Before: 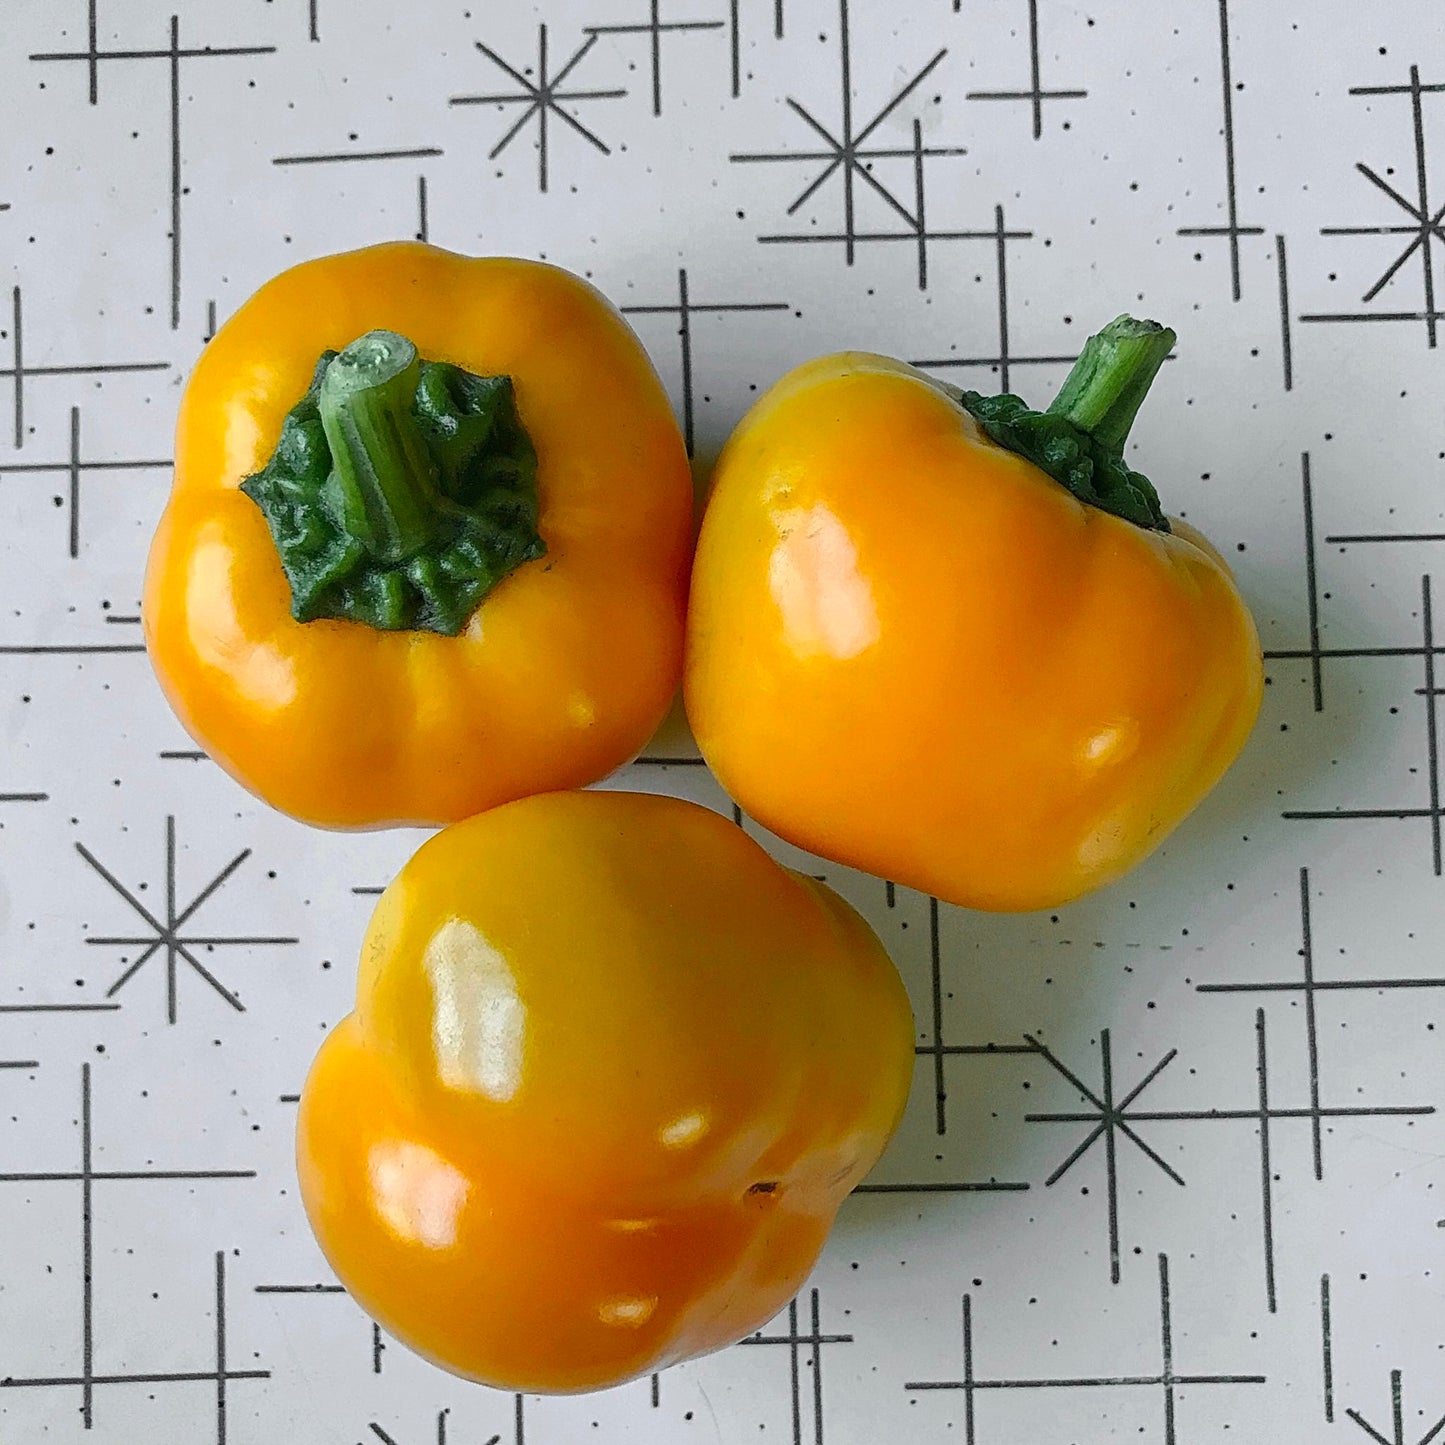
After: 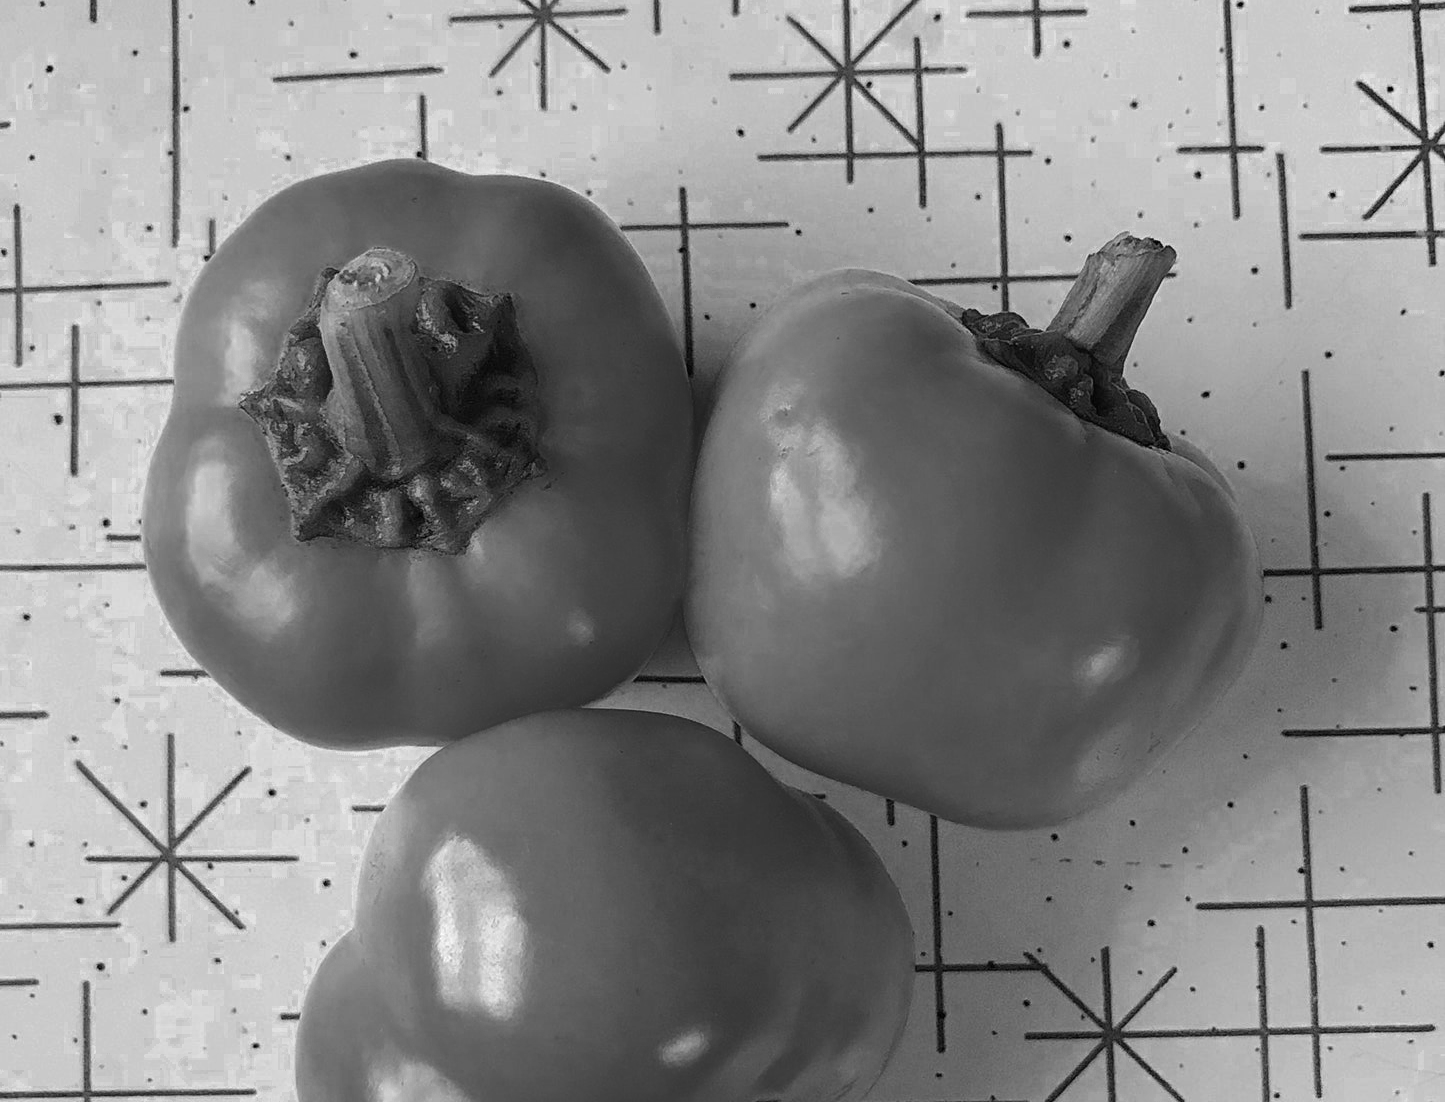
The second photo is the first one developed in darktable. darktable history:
crop: top 5.709%, bottom 18.013%
color zones: curves: ch0 [(0.002, 0.589) (0.107, 0.484) (0.146, 0.249) (0.217, 0.352) (0.309, 0.525) (0.39, 0.404) (0.455, 0.169) (0.597, 0.055) (0.724, 0.212) (0.775, 0.691) (0.869, 0.571) (1, 0.587)]; ch1 [(0, 0) (0.143, 0) (0.286, 0) (0.429, 0) (0.571, 0) (0.714, 0) (0.857, 0)]
